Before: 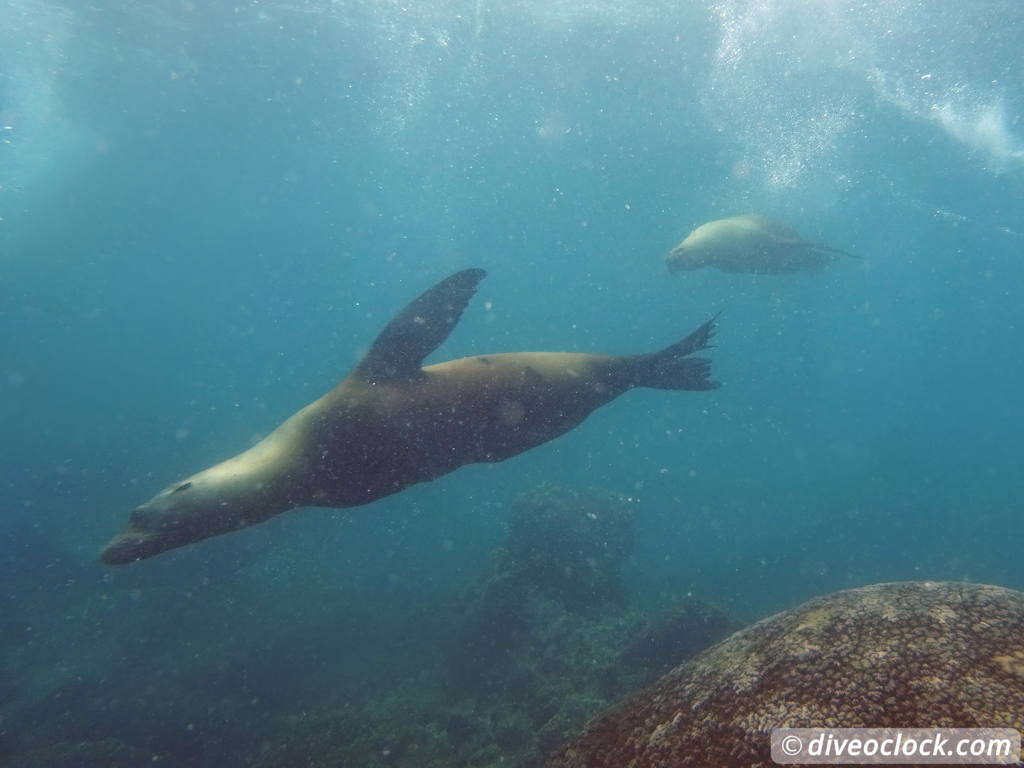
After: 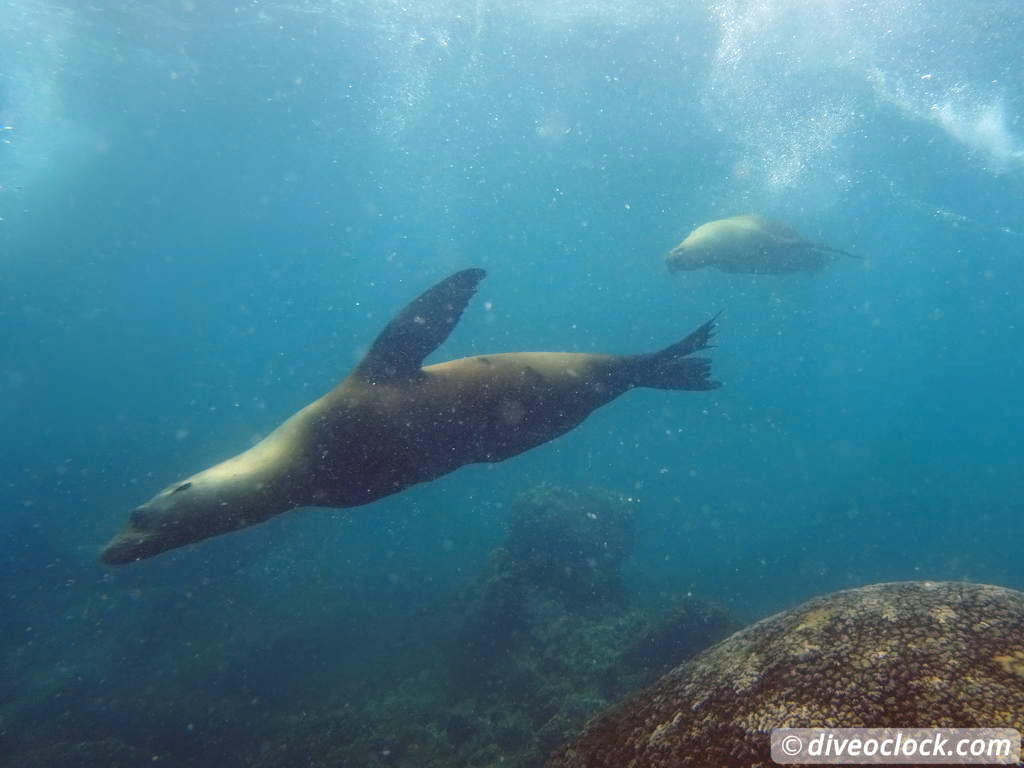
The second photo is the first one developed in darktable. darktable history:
contrast brightness saturation: contrast 0.16, saturation 0.32
color contrast: green-magenta contrast 0.81
